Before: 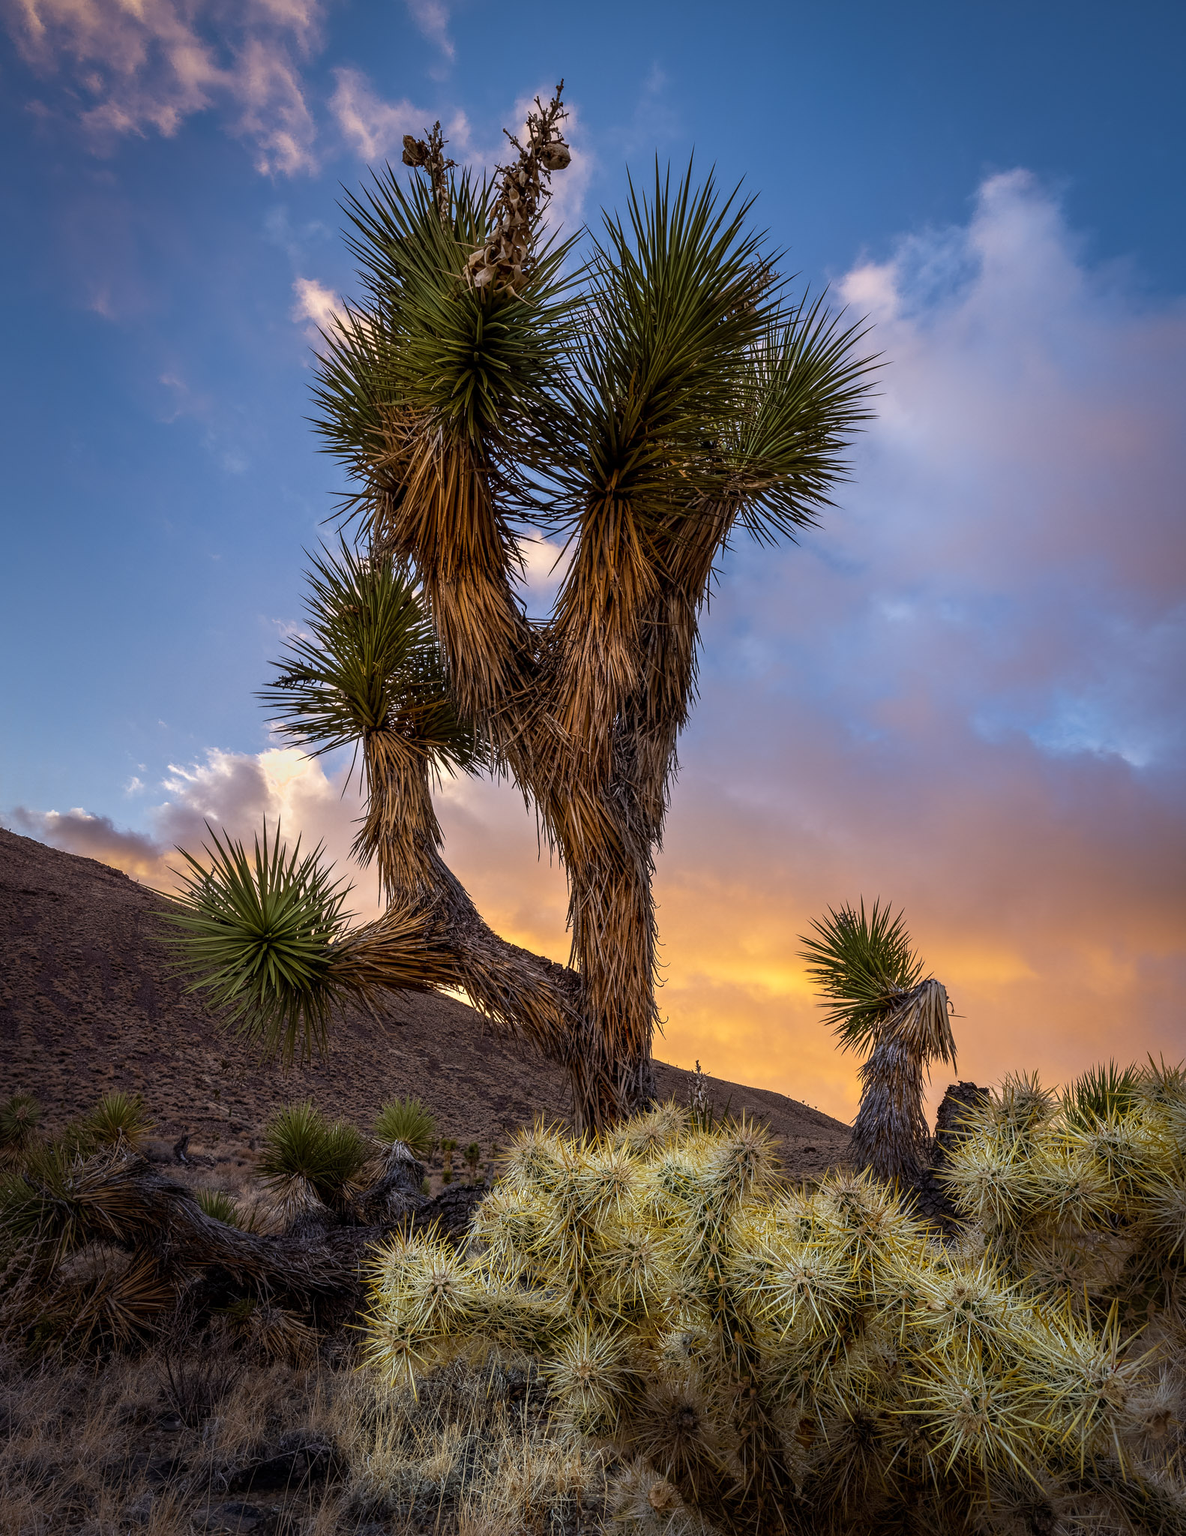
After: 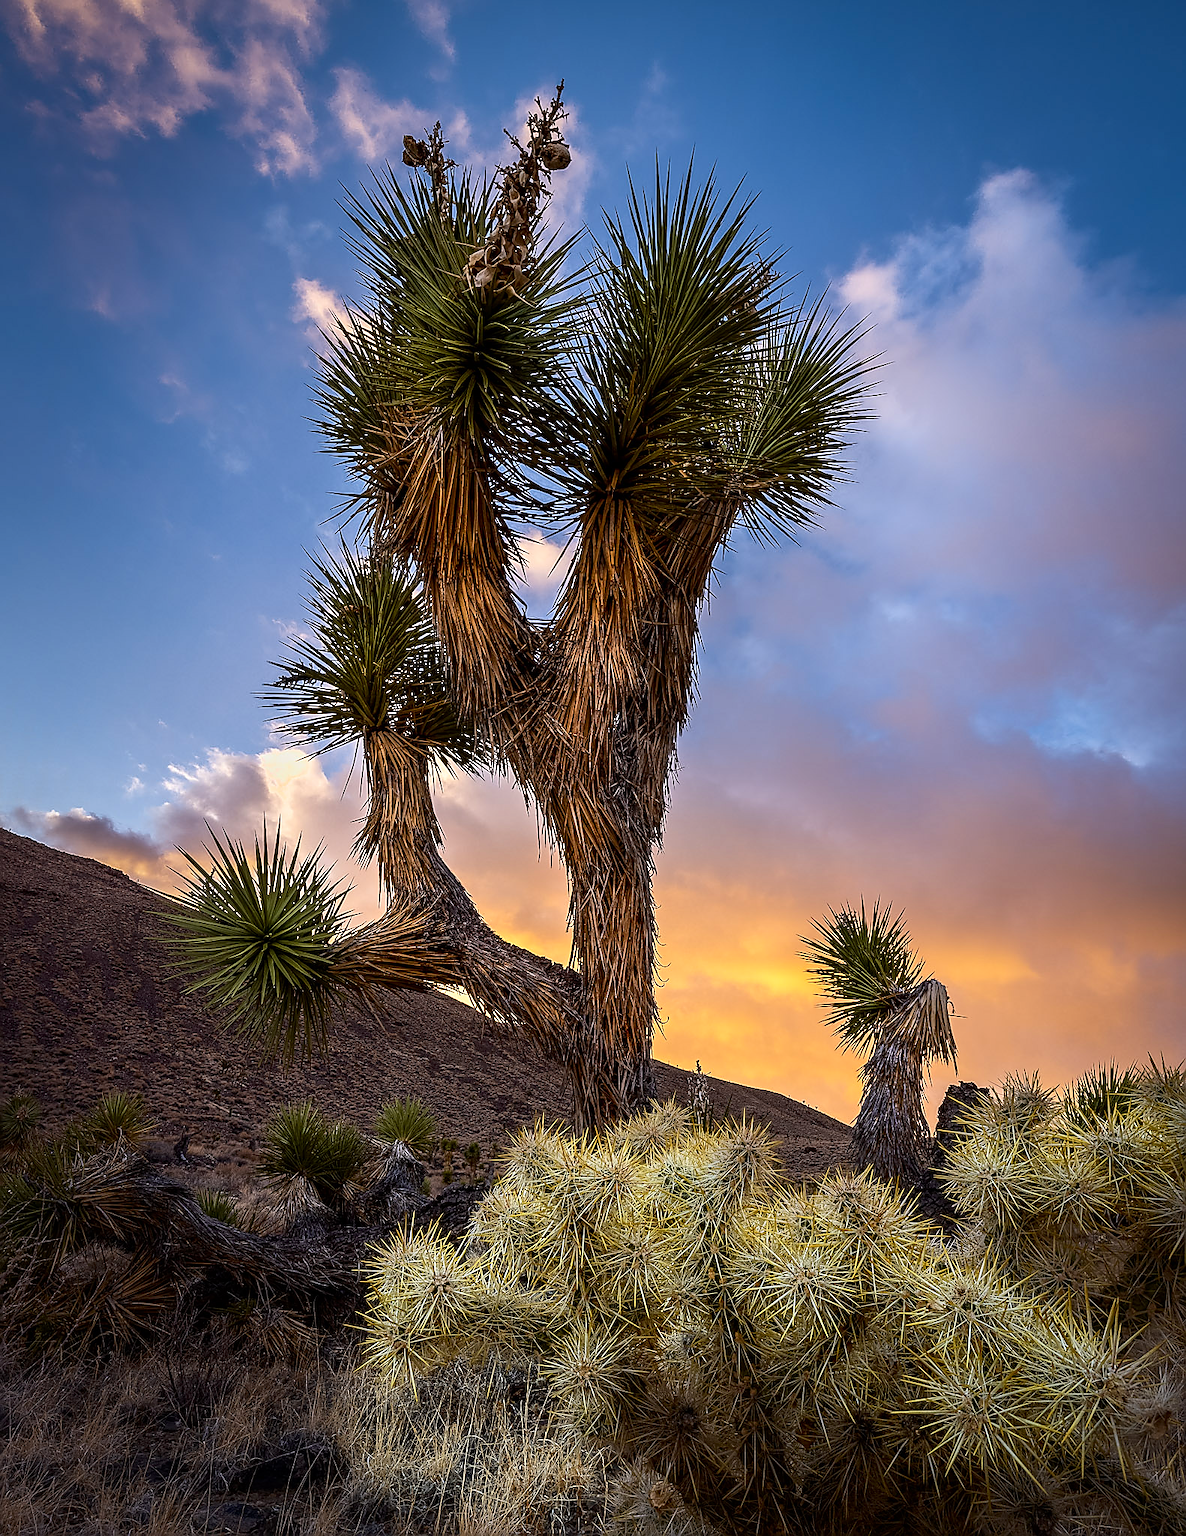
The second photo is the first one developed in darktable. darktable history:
sharpen: radius 1.35, amount 1.251, threshold 0.755
contrast brightness saturation: contrast 0.149, brightness -0.006, saturation 0.097
